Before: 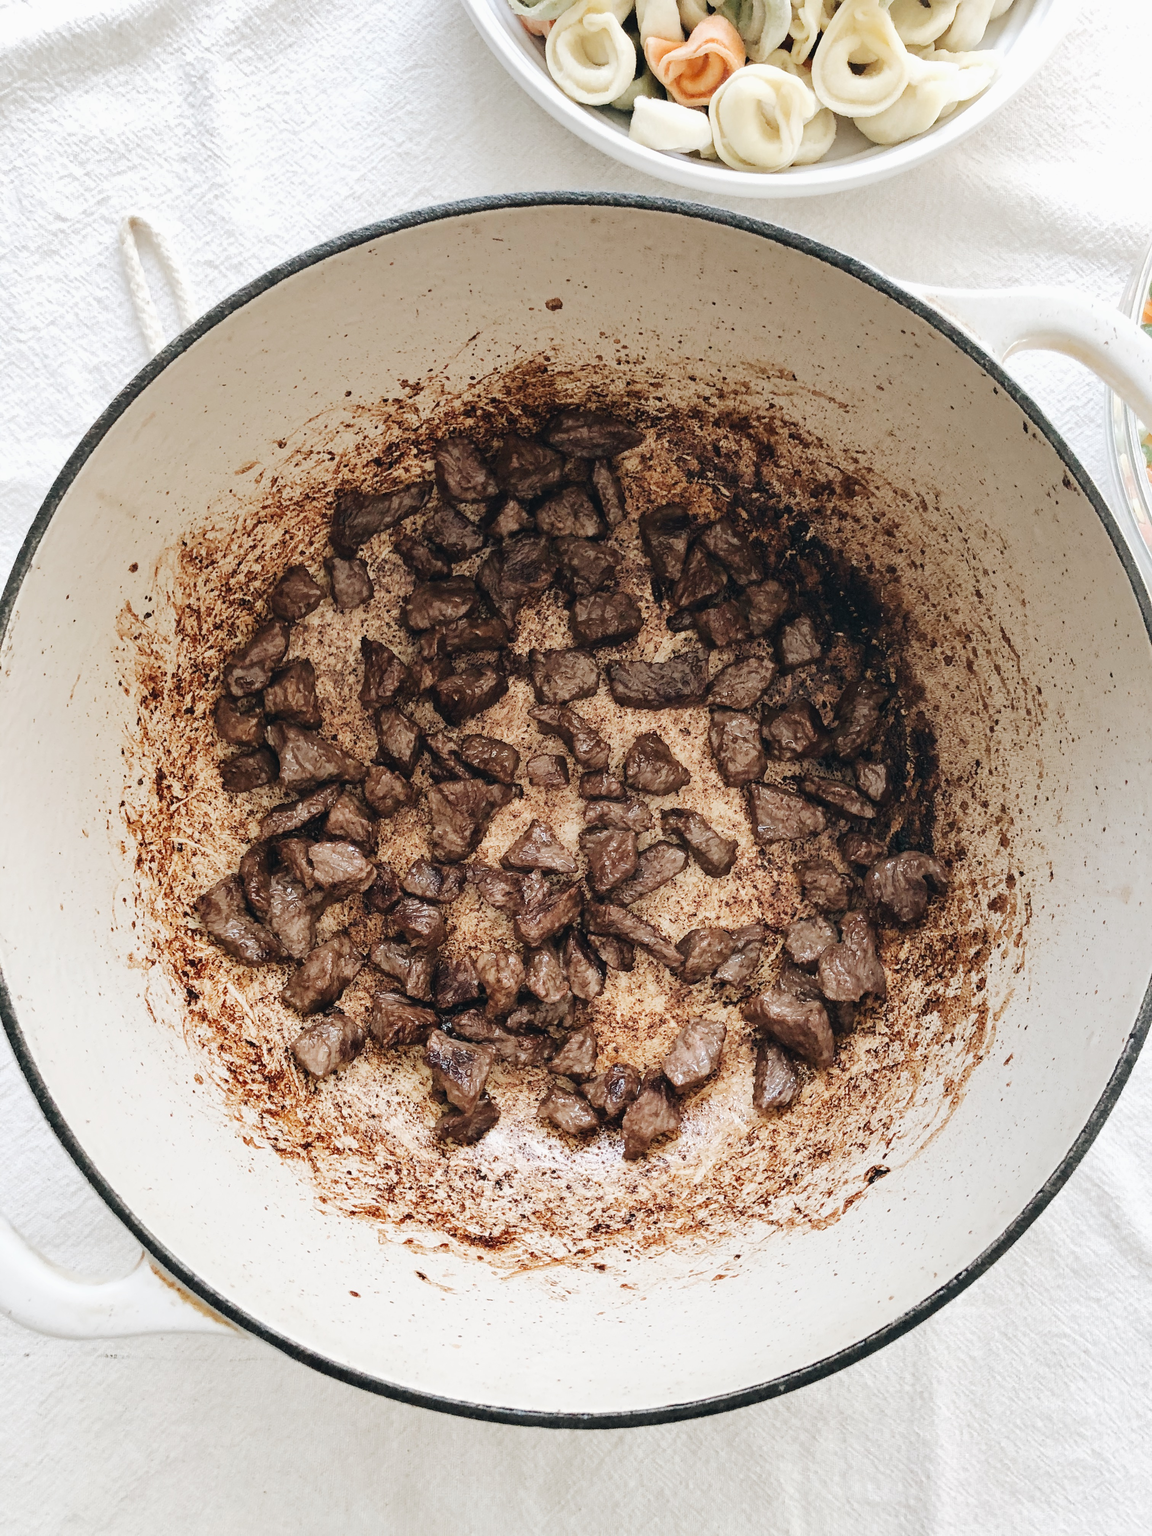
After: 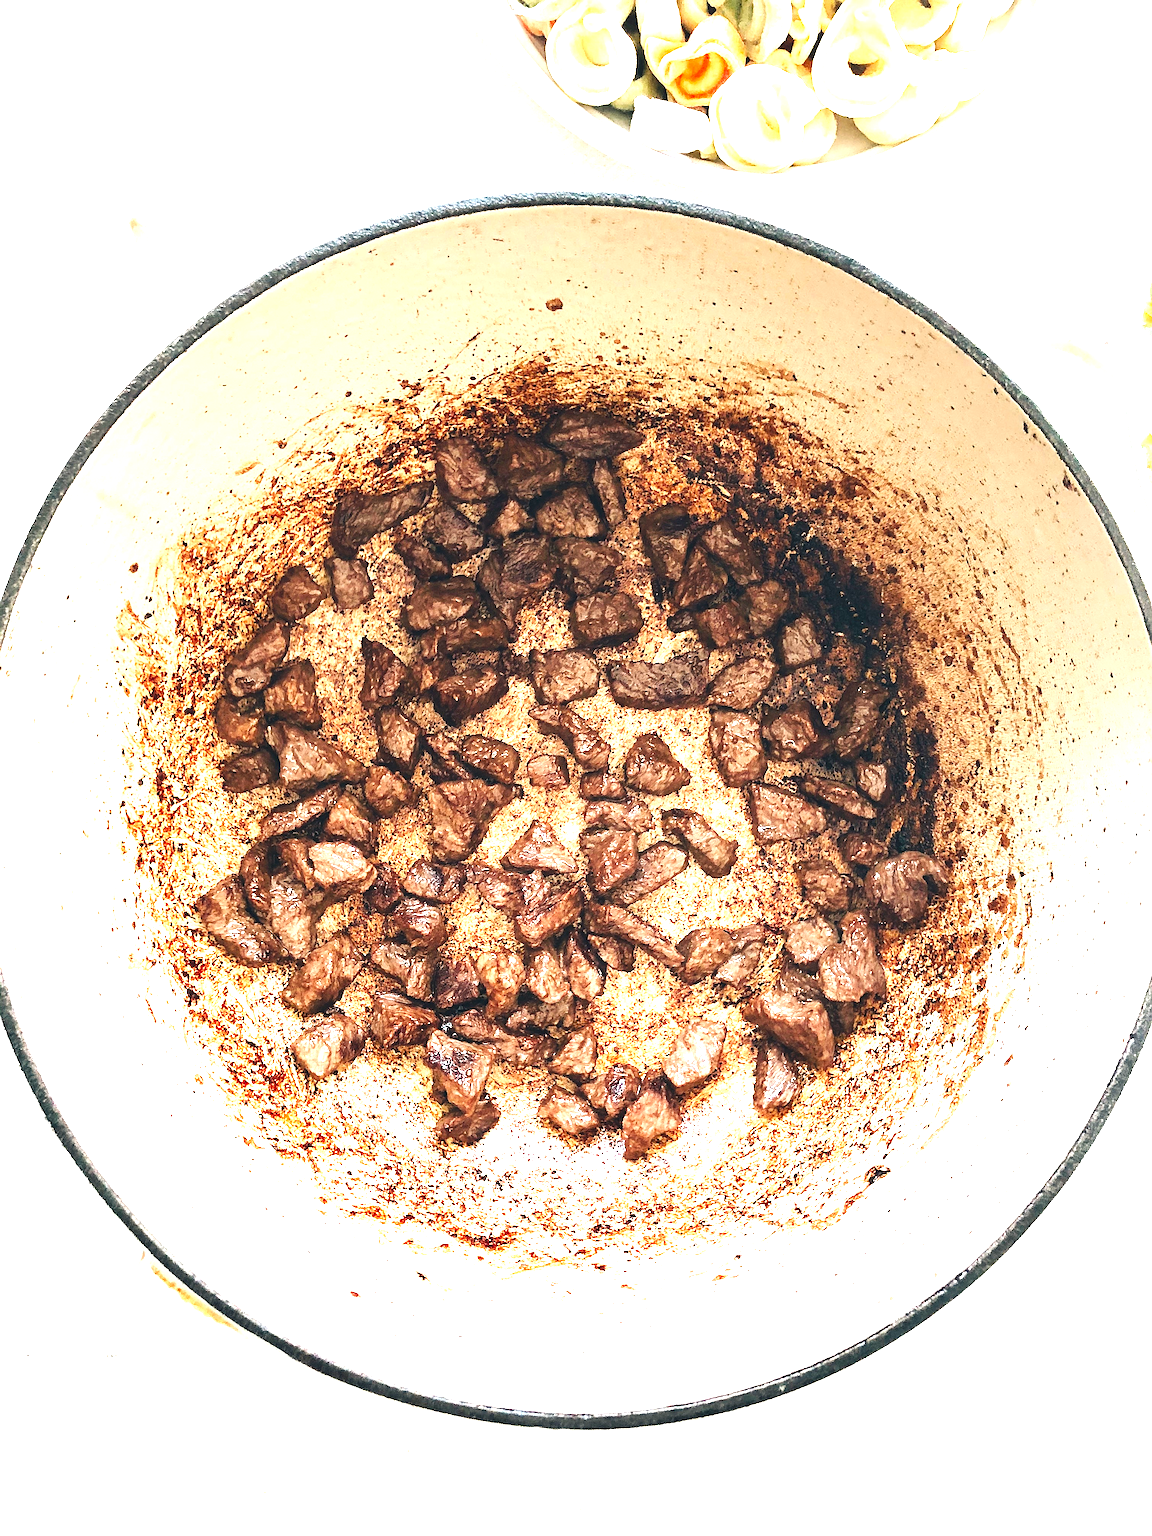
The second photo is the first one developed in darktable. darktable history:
color zones: curves: ch0 [(0, 0.613) (0.01, 0.613) (0.245, 0.448) (0.498, 0.529) (0.642, 0.665) (0.879, 0.777) (0.99, 0.613)]; ch1 [(0, 0) (0.143, 0) (0.286, 0) (0.429, 0) (0.571, 0) (0.714, 0) (0.857, 0)], mix -138.01%
sharpen: on, module defaults
exposure: black level correction 0, exposure 1.45 EV, compensate exposure bias true, compensate highlight preservation false
